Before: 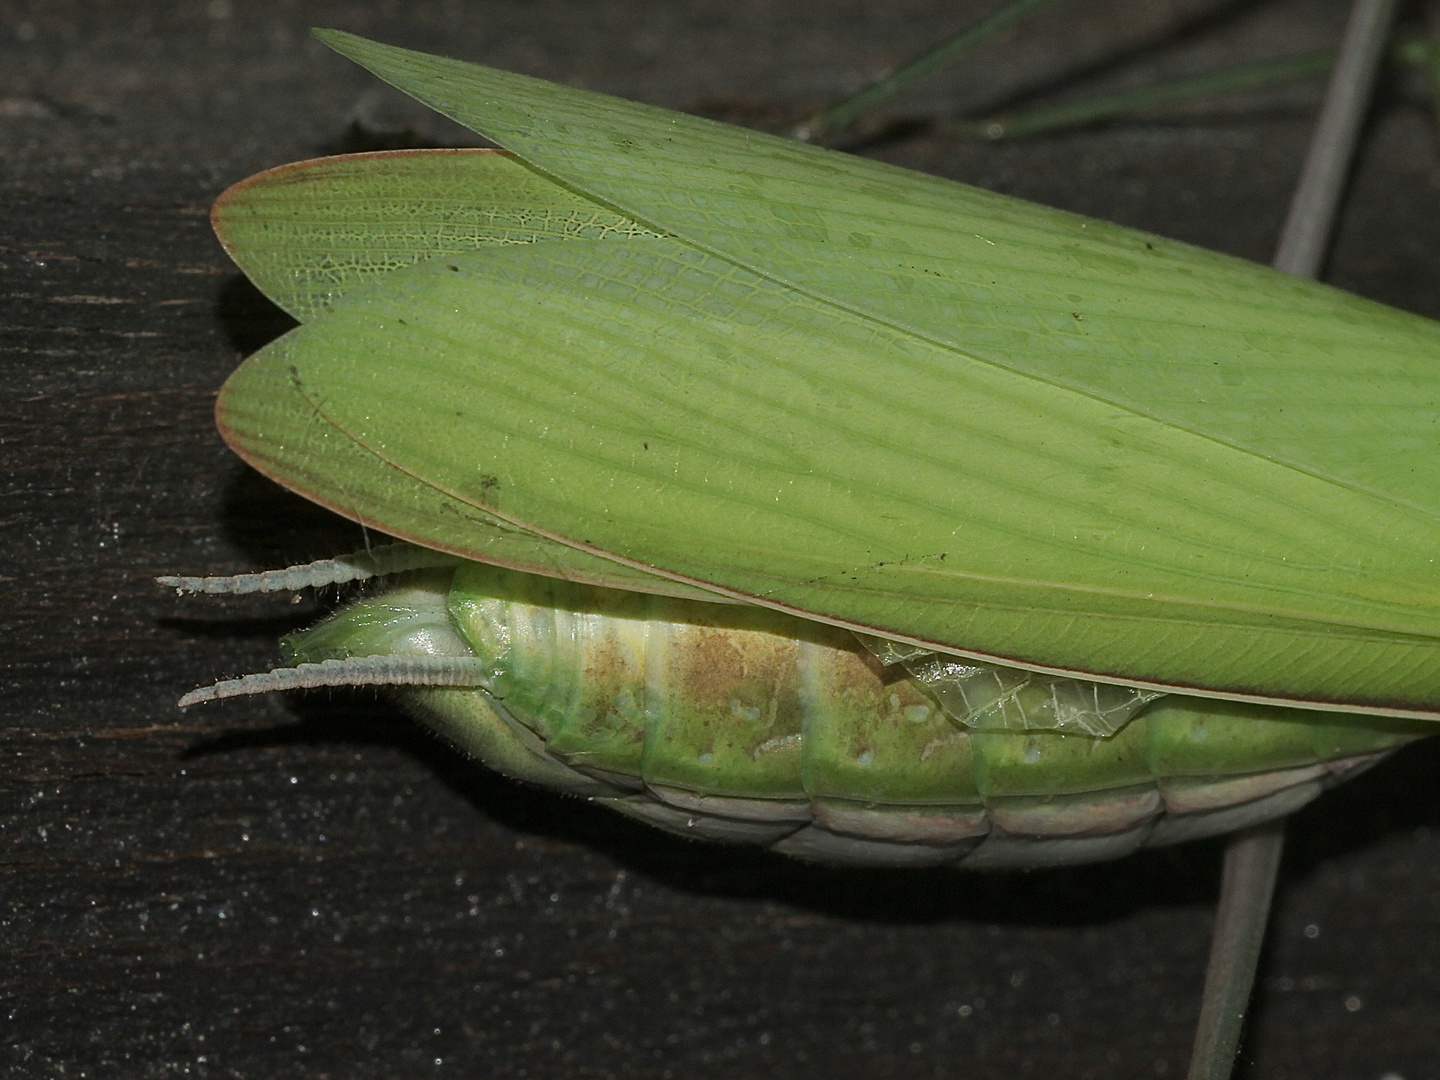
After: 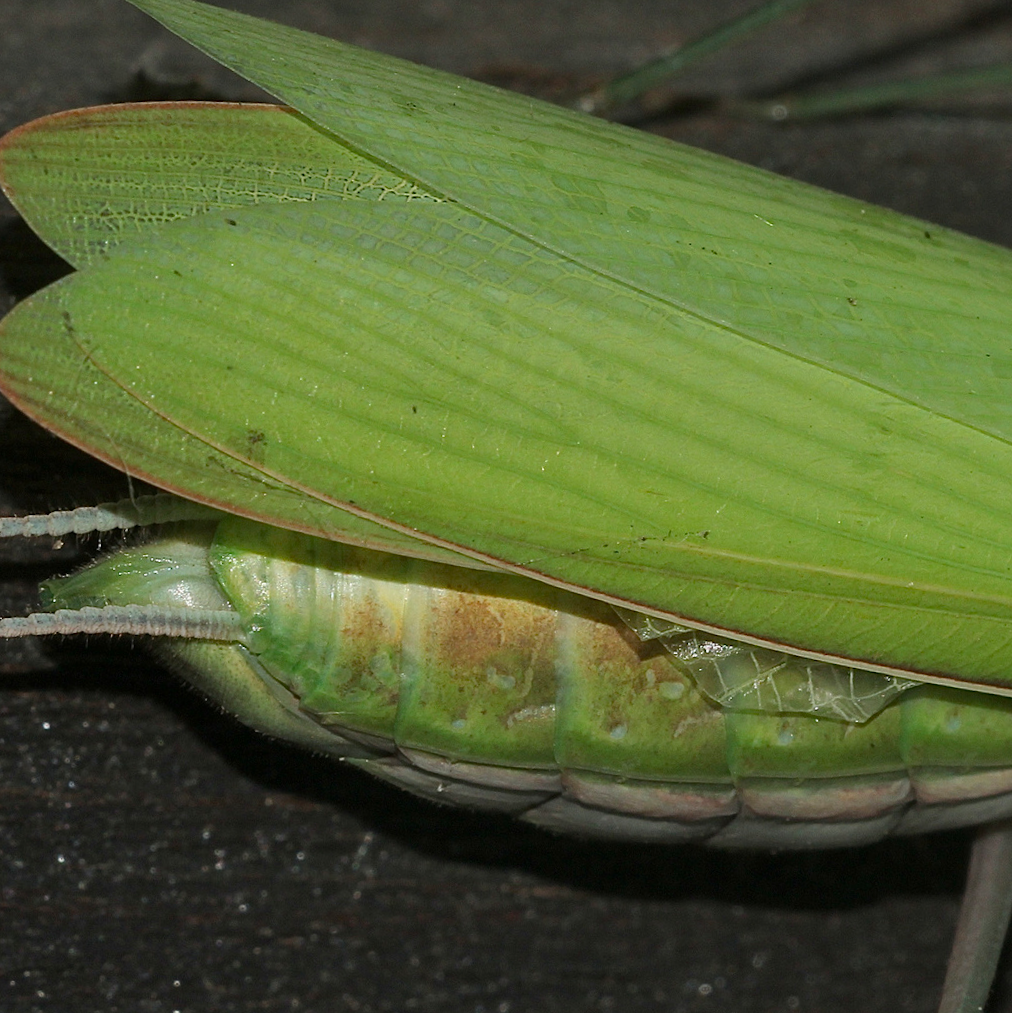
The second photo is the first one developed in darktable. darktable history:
shadows and highlights: shadows 29.31, highlights -28.85, highlights color adjustment 55.71%, low approximation 0.01, soften with gaussian
crop and rotate: angle -2.87°, left 14.233%, top 0.035%, right 10.884%, bottom 0.029%
